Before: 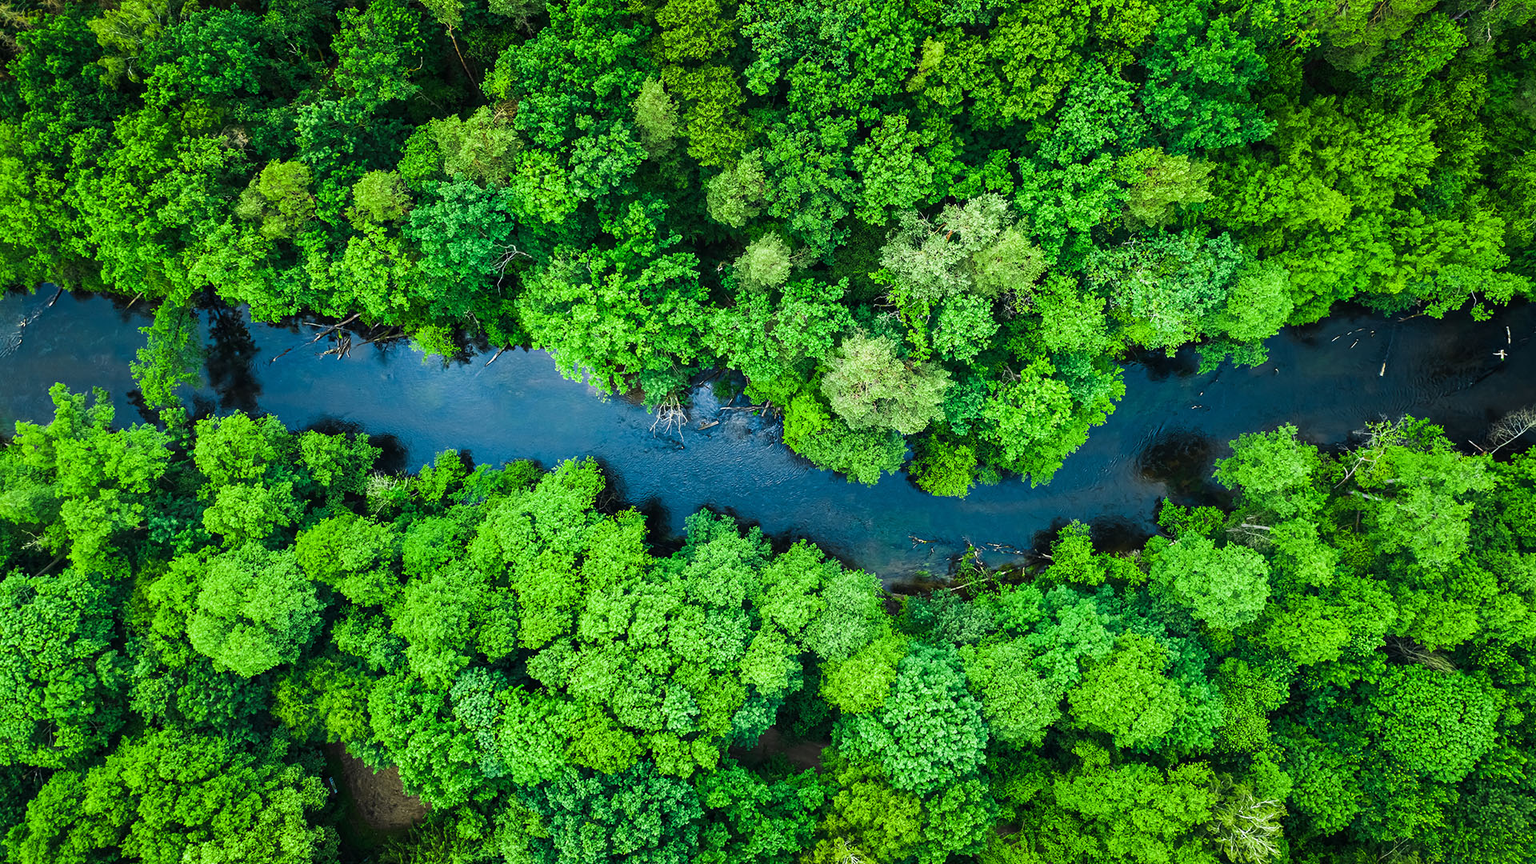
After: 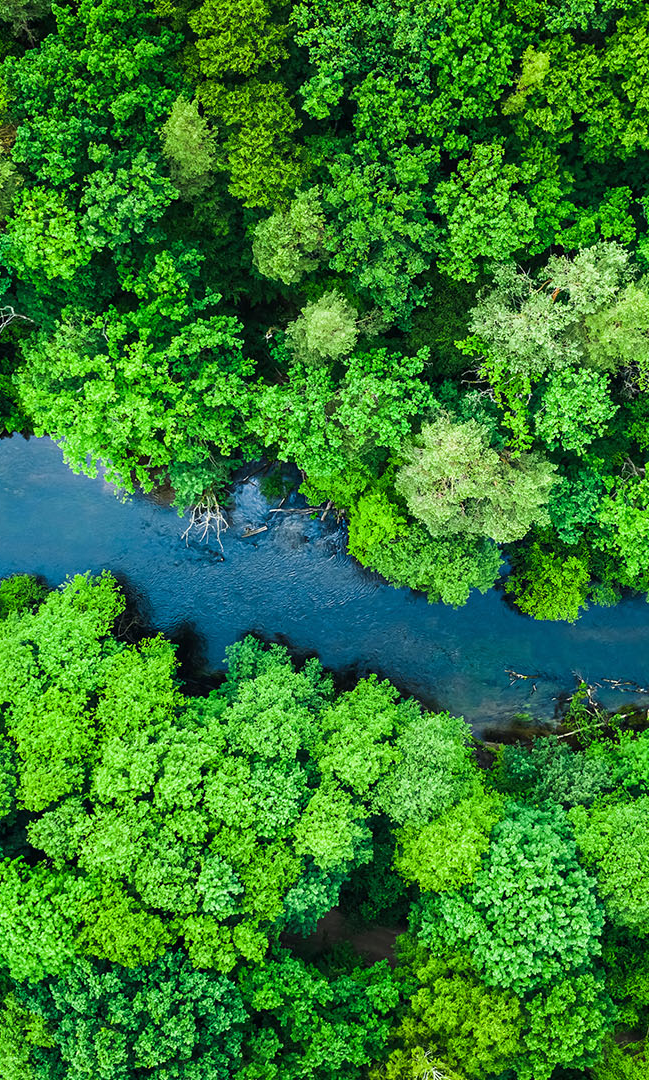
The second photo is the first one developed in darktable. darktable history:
crop: left 32.904%, right 33.282%
